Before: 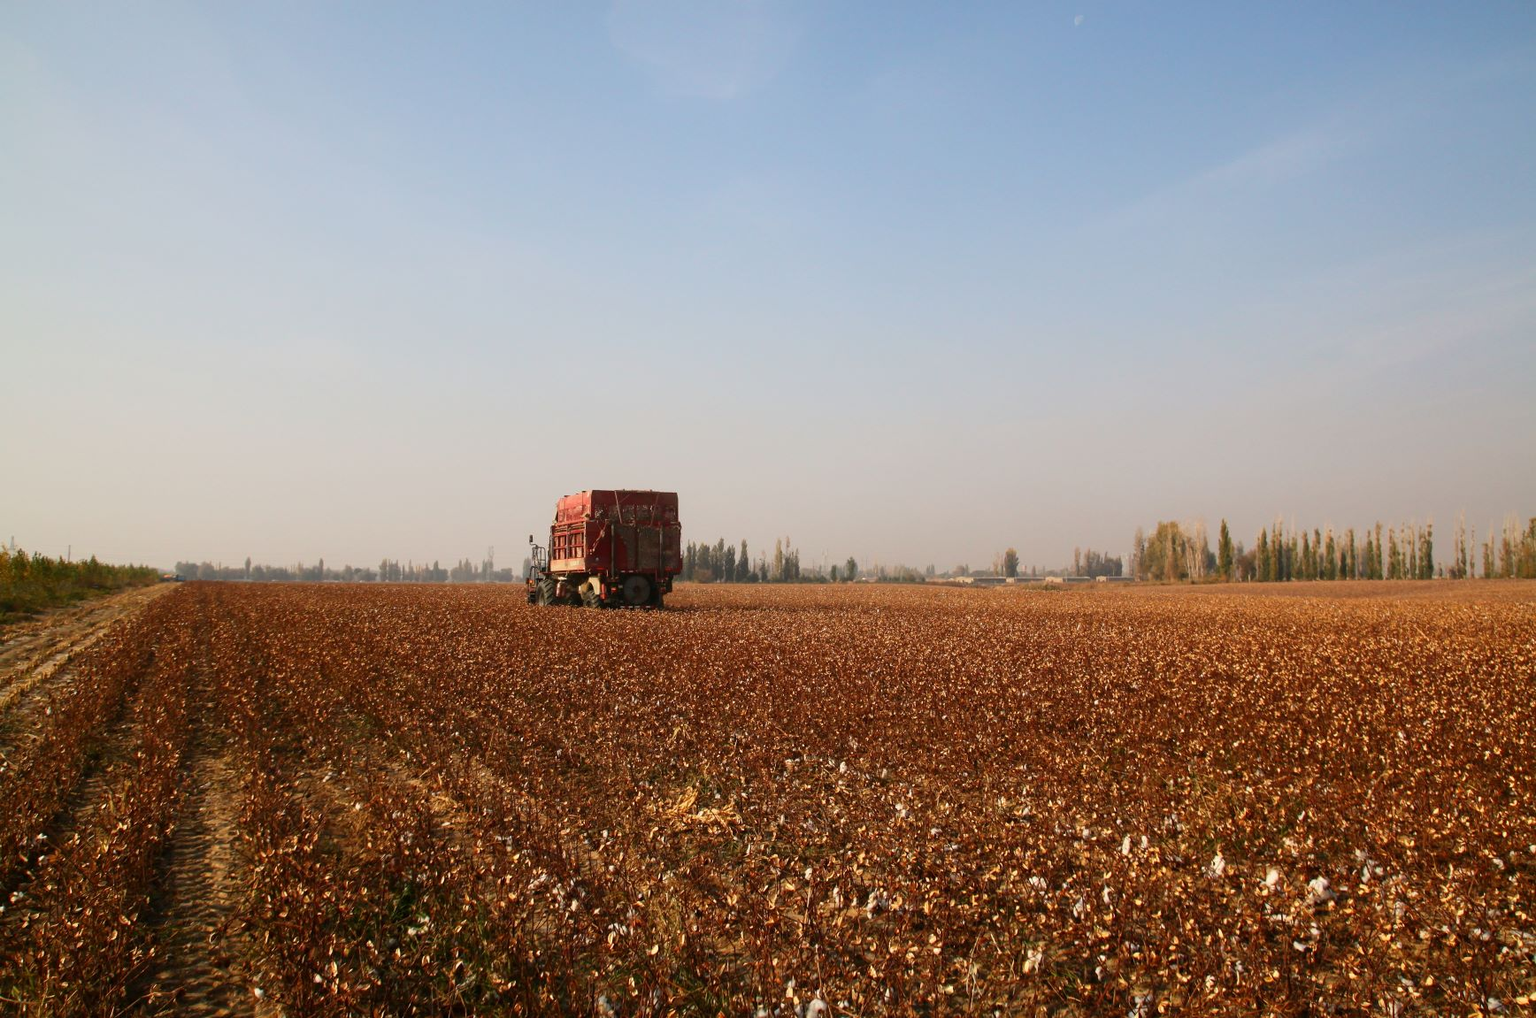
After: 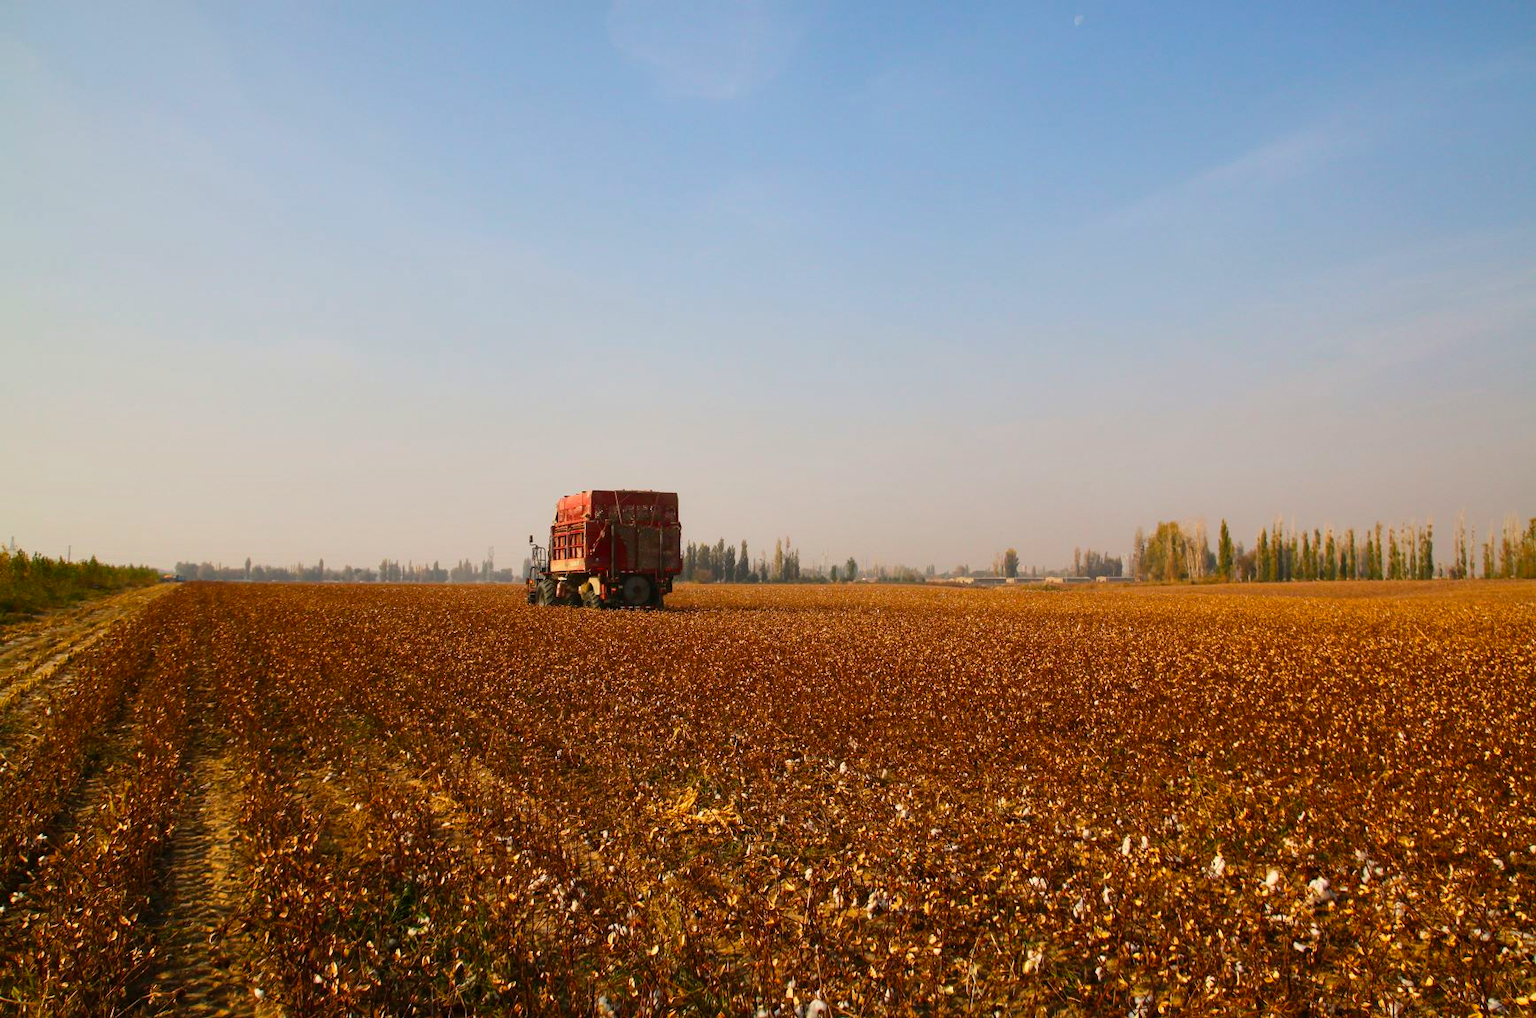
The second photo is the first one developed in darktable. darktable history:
color balance rgb: perceptual saturation grading › global saturation 25%, global vibrance 20%
shadows and highlights: shadows 32, highlights -32, soften with gaussian
